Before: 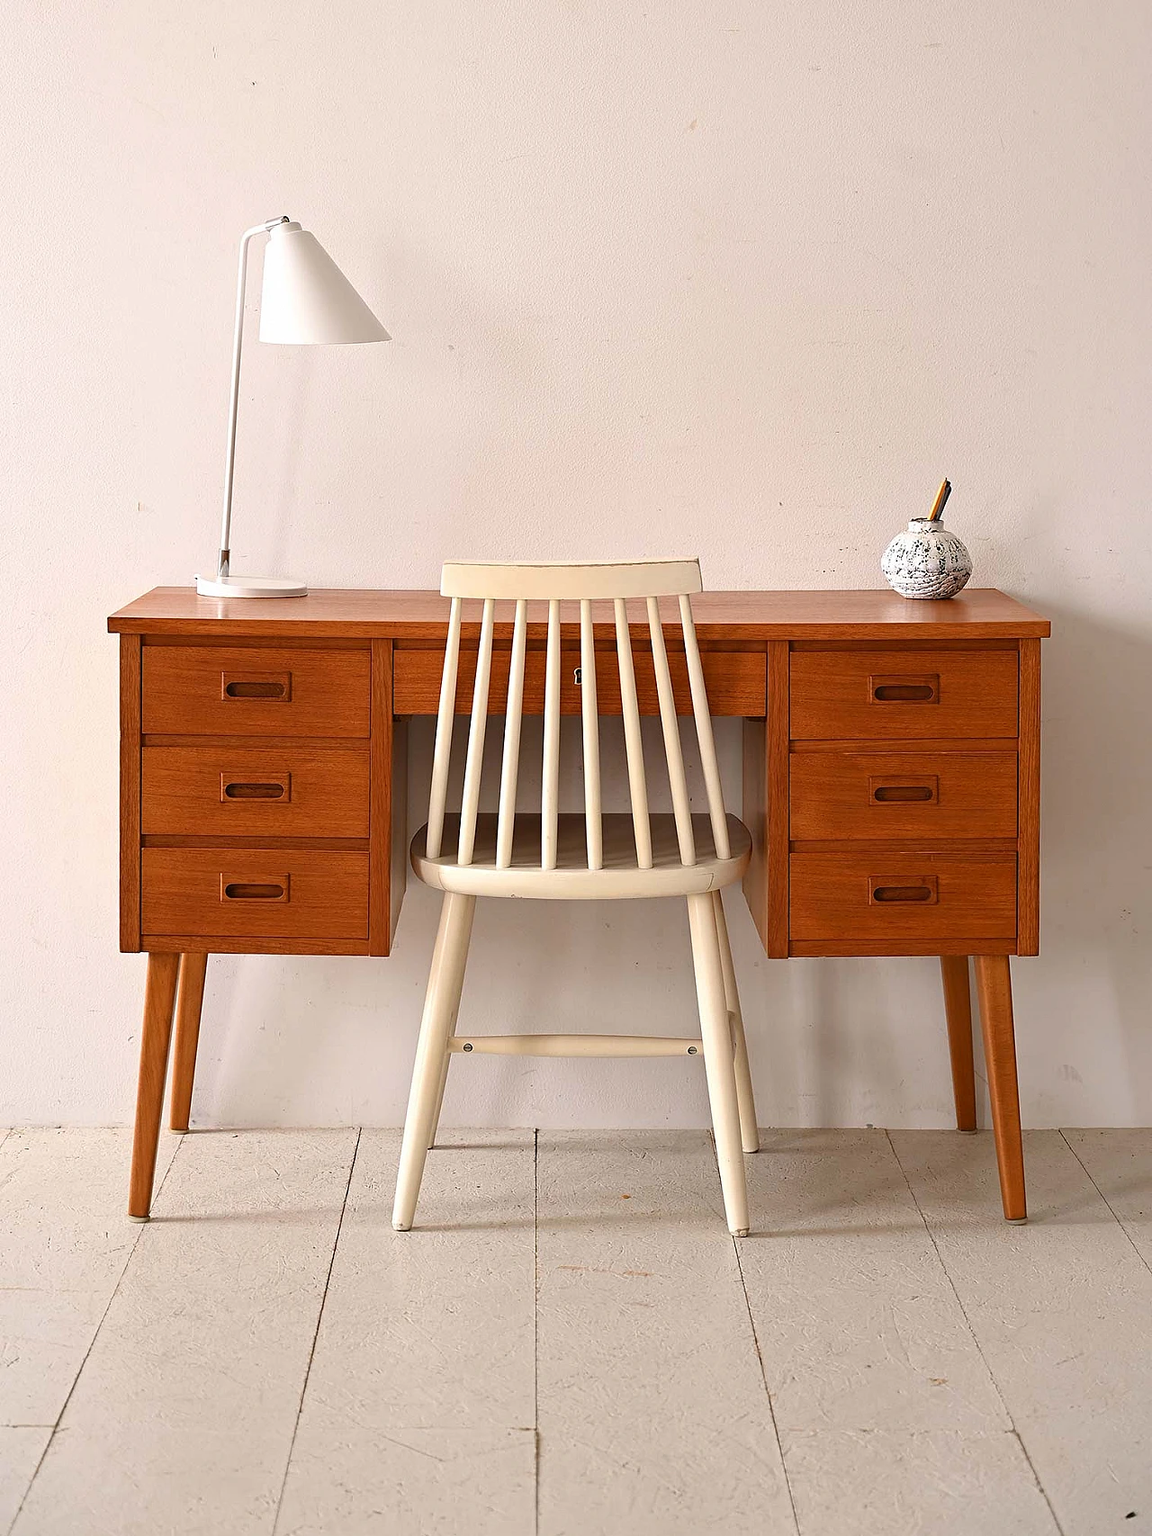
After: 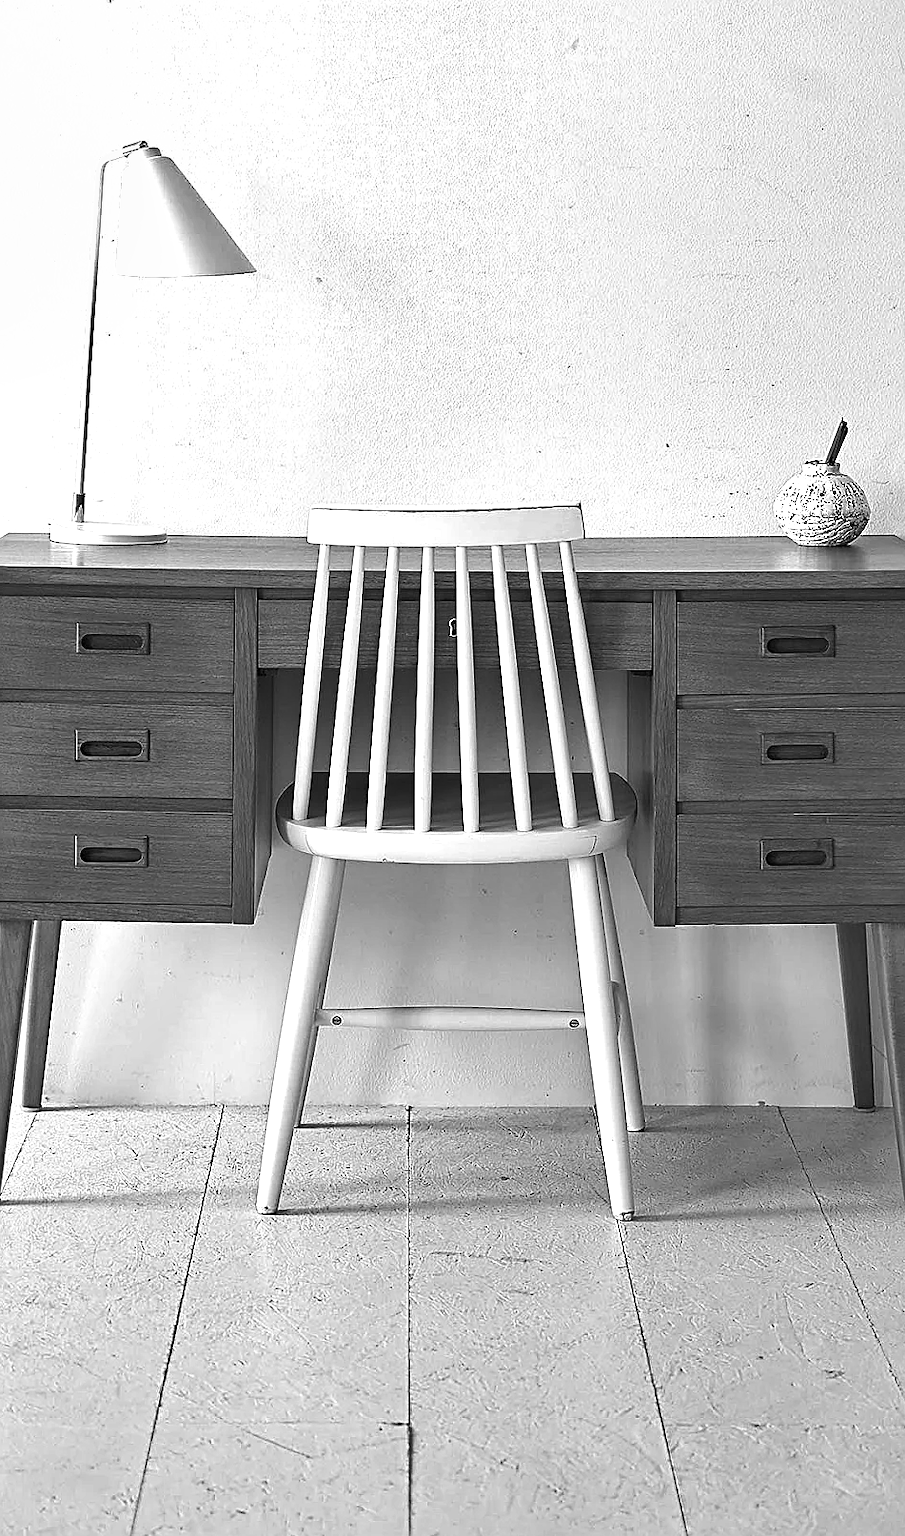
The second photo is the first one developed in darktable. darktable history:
color zones: curves: ch1 [(0, -0.394) (0.143, -0.394) (0.286, -0.394) (0.429, -0.392) (0.571, -0.391) (0.714, -0.391) (0.857, -0.391) (1, -0.394)]
exposure: compensate exposure bias true, compensate highlight preservation false
shadows and highlights: white point adjustment 0.914, soften with gaussian
crop and rotate: left 13.004%, top 5.412%, right 12.599%
color balance rgb: perceptual saturation grading › global saturation 0.3%, perceptual brilliance grading › highlights 13.513%, perceptual brilliance grading › mid-tones 8.861%, perceptual brilliance grading › shadows -17.958%, global vibrance 20%
sharpen: on, module defaults
color correction: highlights a* -5.79, highlights b* 11.25
